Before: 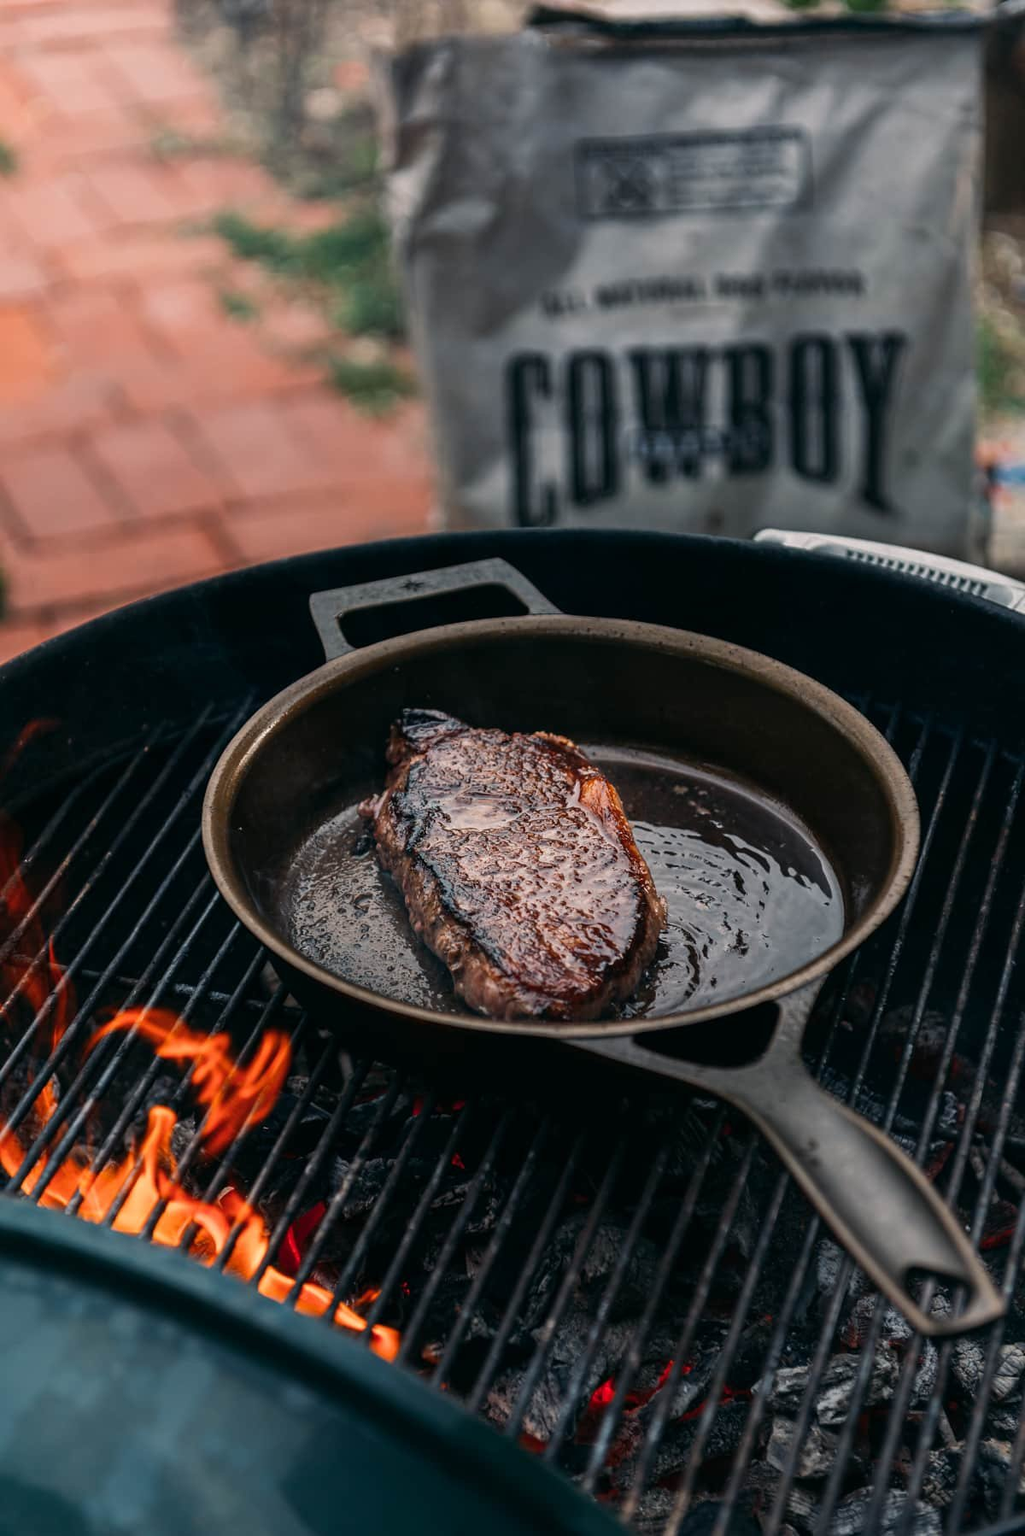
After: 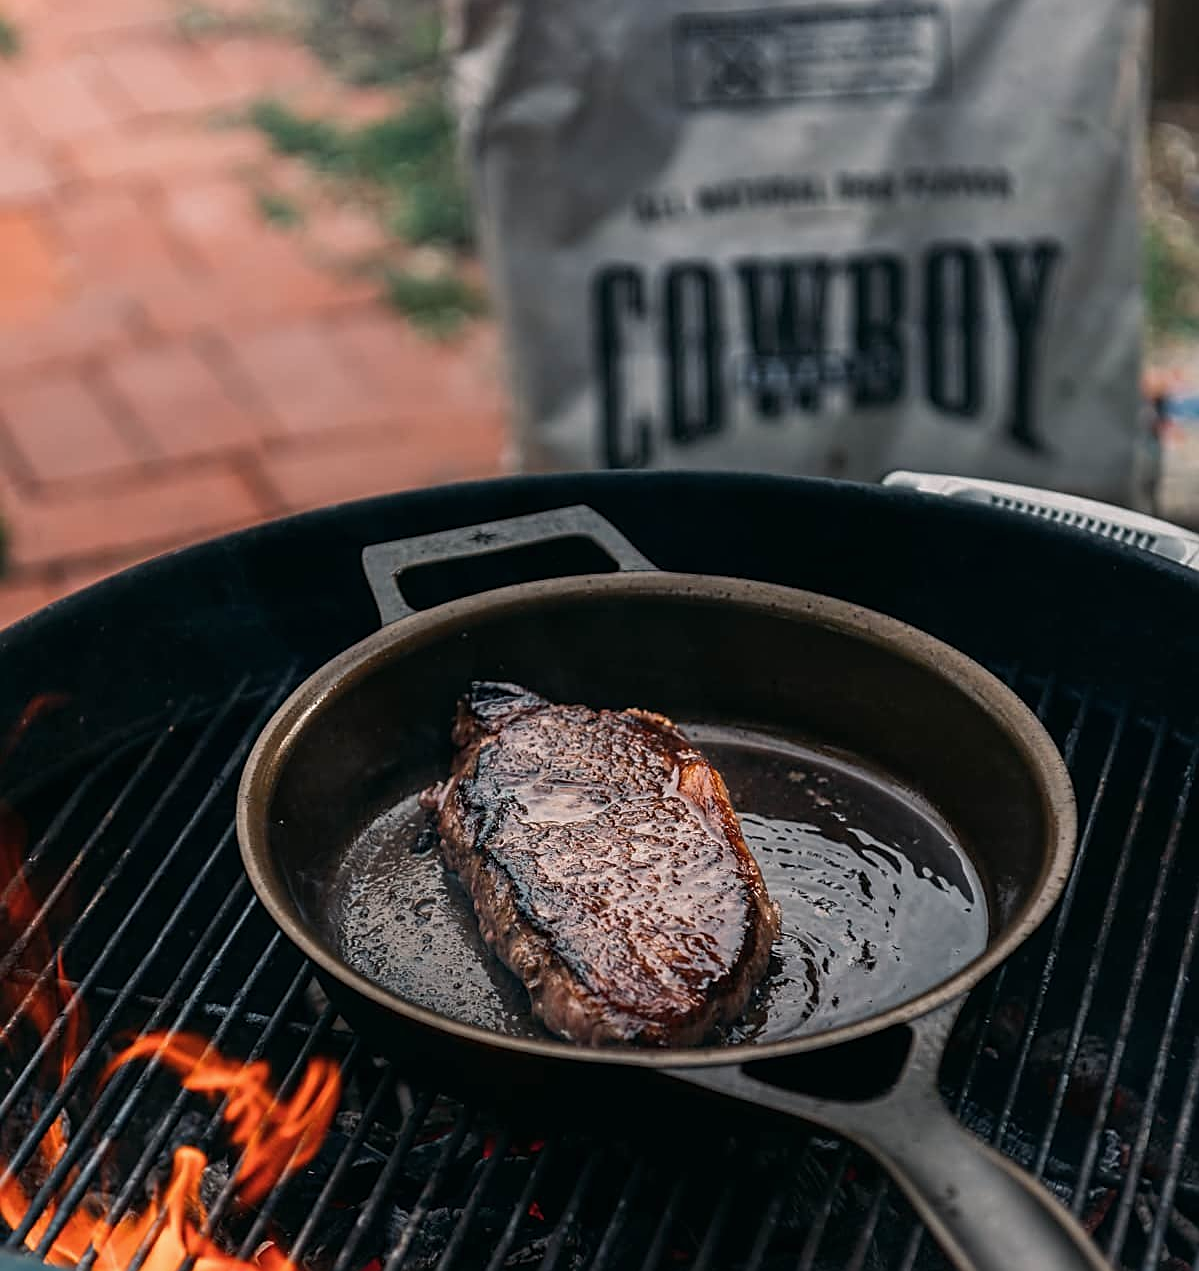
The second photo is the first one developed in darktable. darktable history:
color zones: curves: ch0 [(0, 0.613) (0.01, 0.613) (0.245, 0.448) (0.498, 0.529) (0.642, 0.665) (0.879, 0.777) (0.99, 0.613)]; ch1 [(0, 0) (0.143, 0) (0.286, 0) (0.429, 0) (0.571, 0) (0.714, 0) (0.857, 0)], mix -93.41%
crop and rotate: top 8.293%, bottom 20.996%
sharpen: on, module defaults
